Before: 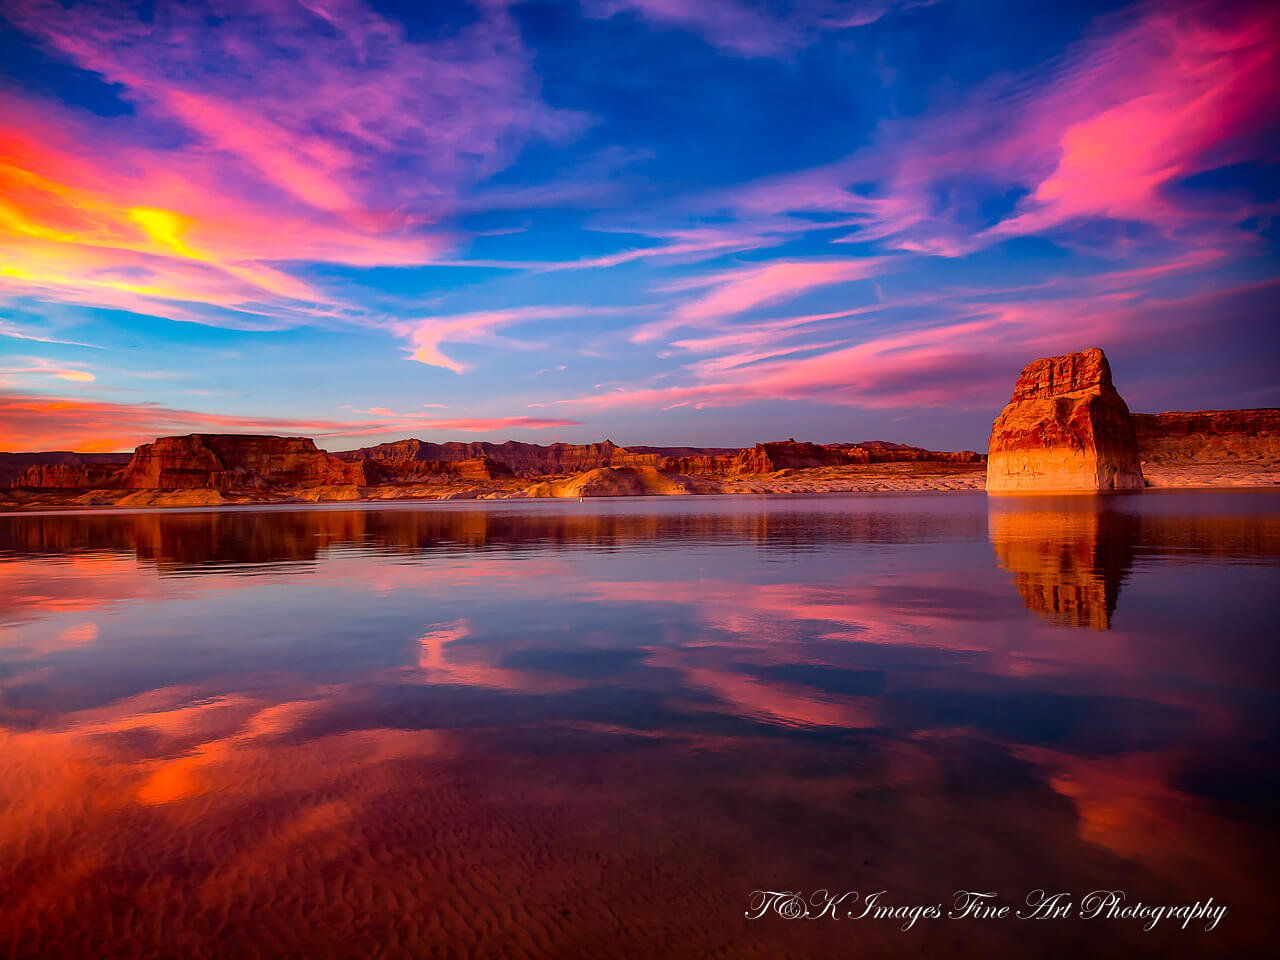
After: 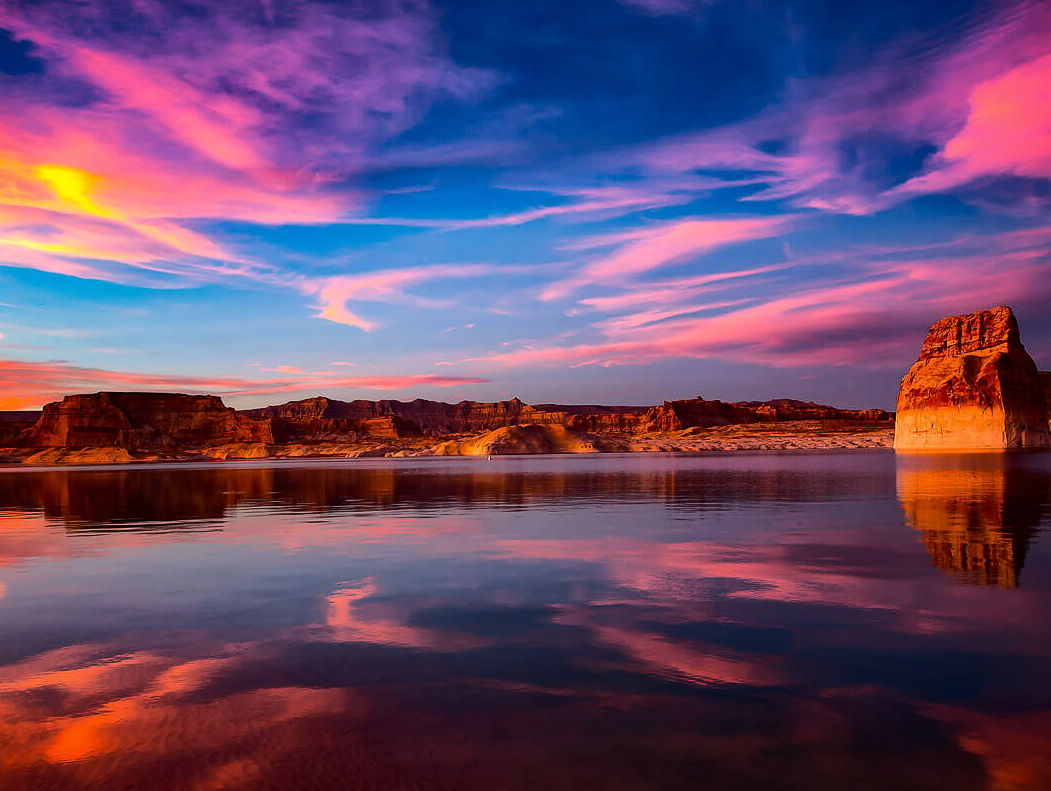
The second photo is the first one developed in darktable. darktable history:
crop and rotate: left 7.252%, top 4.423%, right 10.634%, bottom 13.091%
base curve: curves: ch0 [(0, 0) (0.073, 0.04) (0.157, 0.139) (0.492, 0.492) (0.758, 0.758) (1, 1)]
